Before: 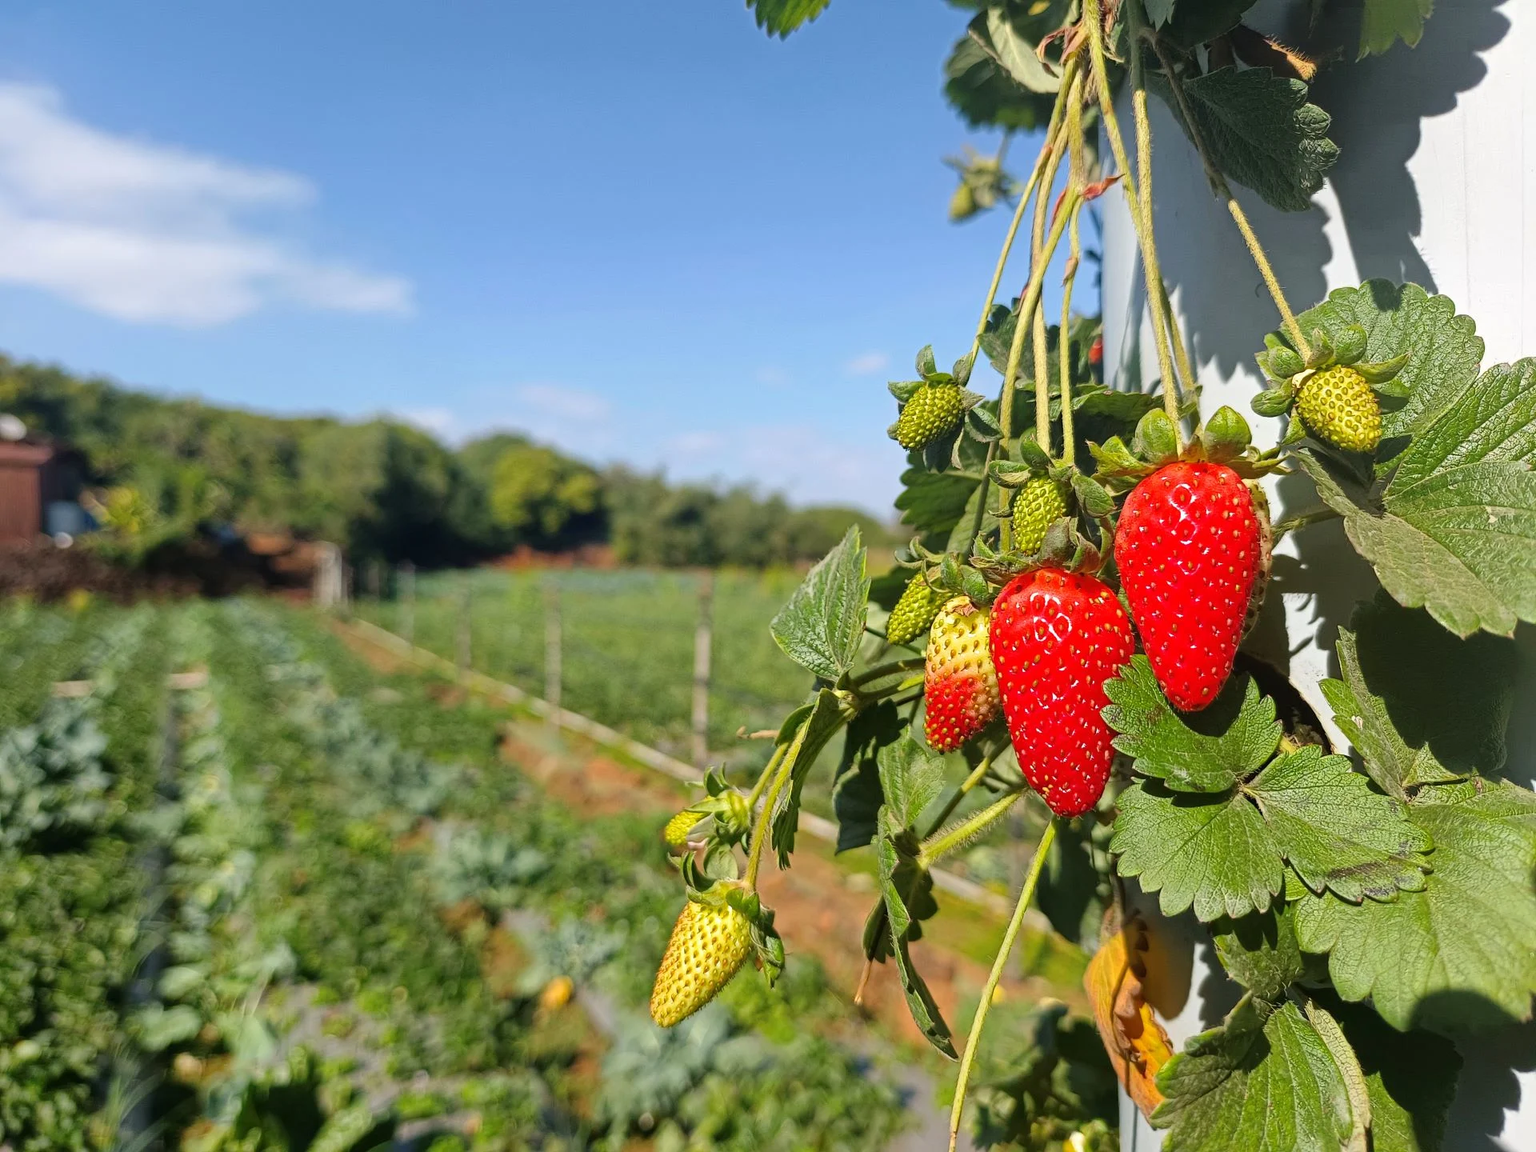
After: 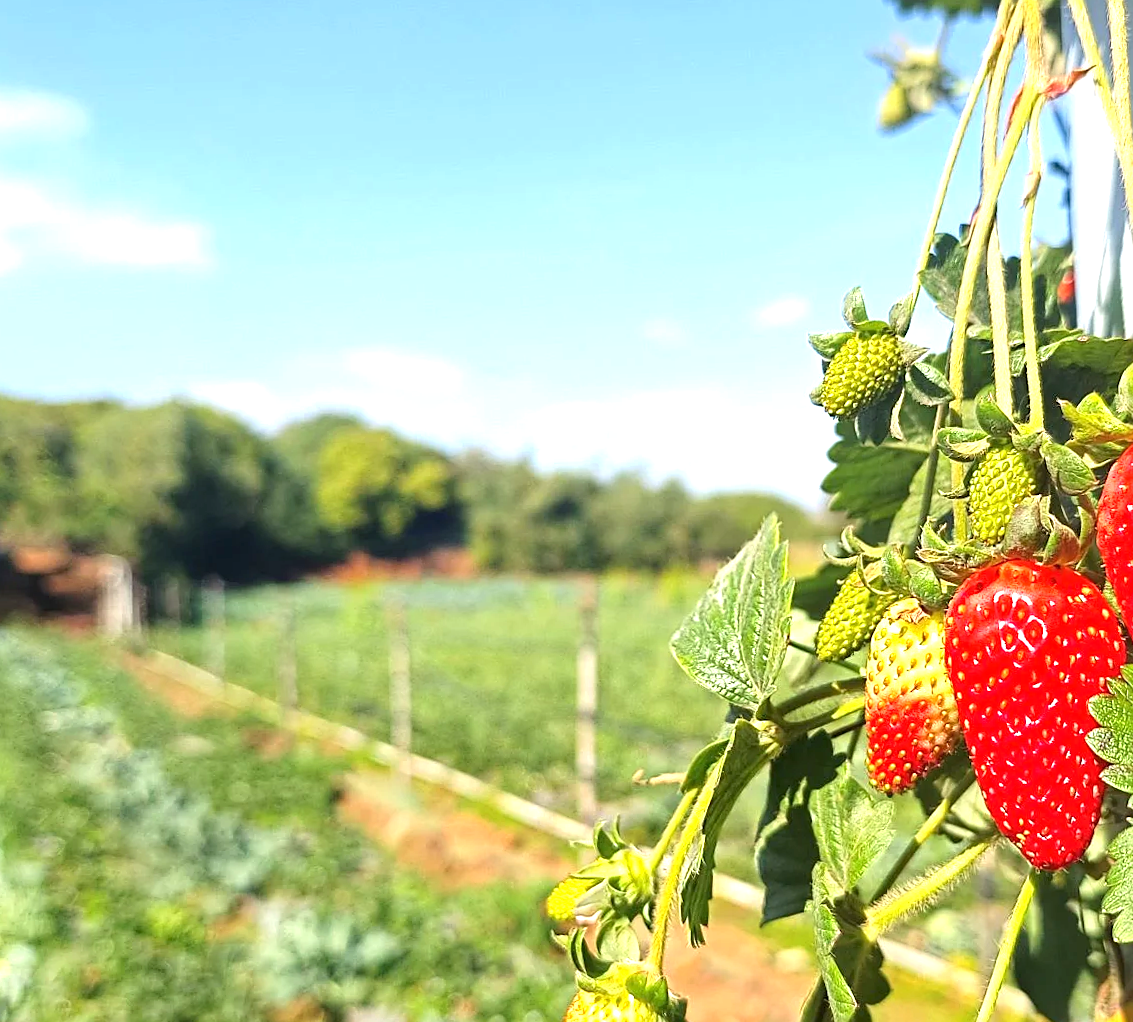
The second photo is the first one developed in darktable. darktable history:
crop: left 16.202%, top 11.208%, right 26.045%, bottom 20.557%
rotate and perspective: rotation -1.77°, lens shift (horizontal) 0.004, automatic cropping off
sharpen: radius 1.864, amount 0.398, threshold 1.271
exposure: exposure 1.16 EV, compensate exposure bias true, compensate highlight preservation false
